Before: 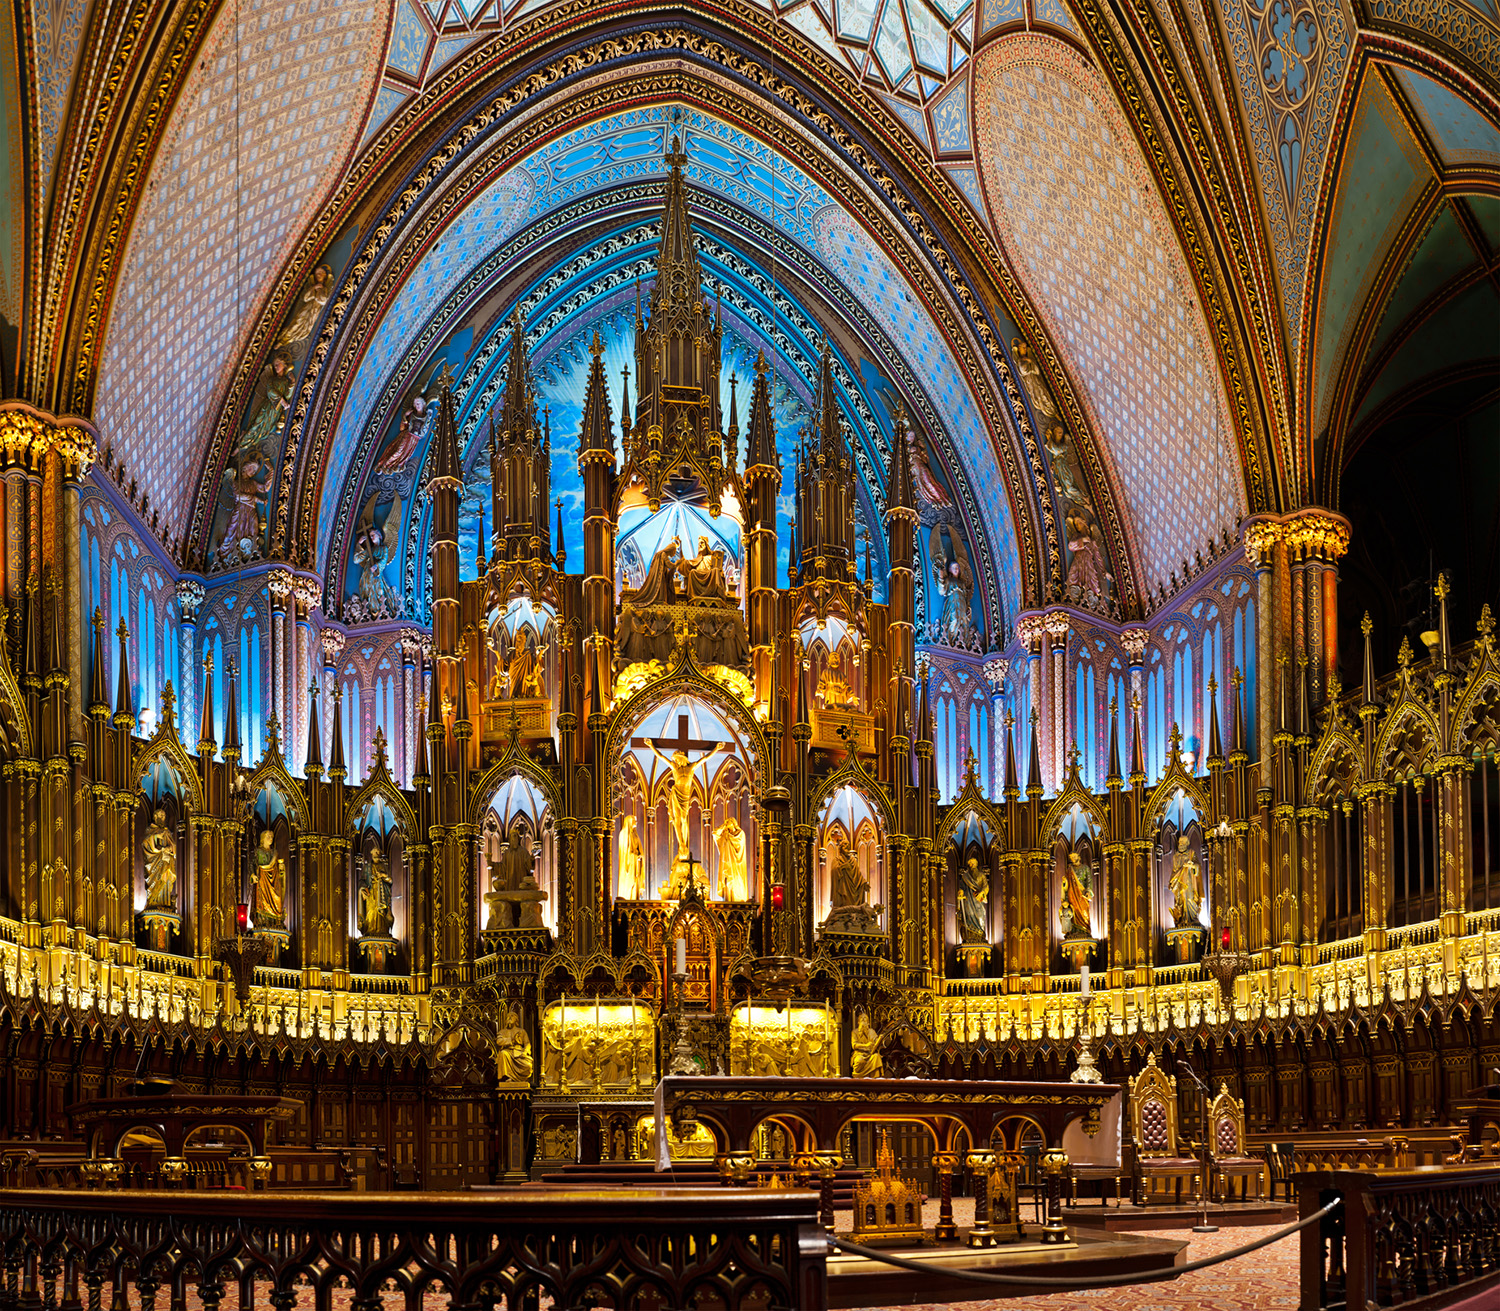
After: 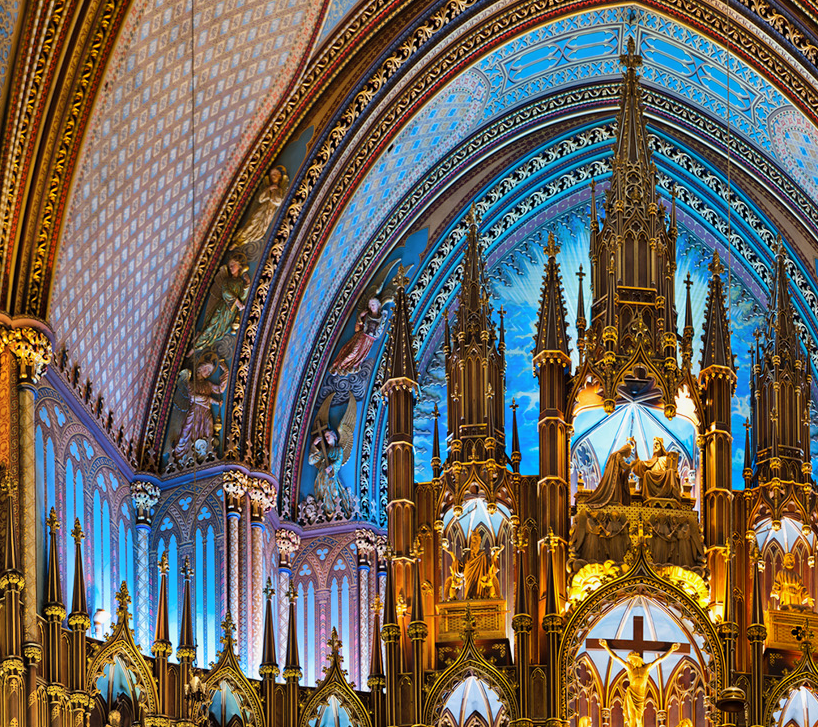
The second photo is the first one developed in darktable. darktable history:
shadows and highlights: radius 124.15, shadows 98.68, white point adjustment -3.14, highlights -99.31, soften with gaussian
crop and rotate: left 3.04%, top 7.599%, right 42.387%, bottom 36.885%
